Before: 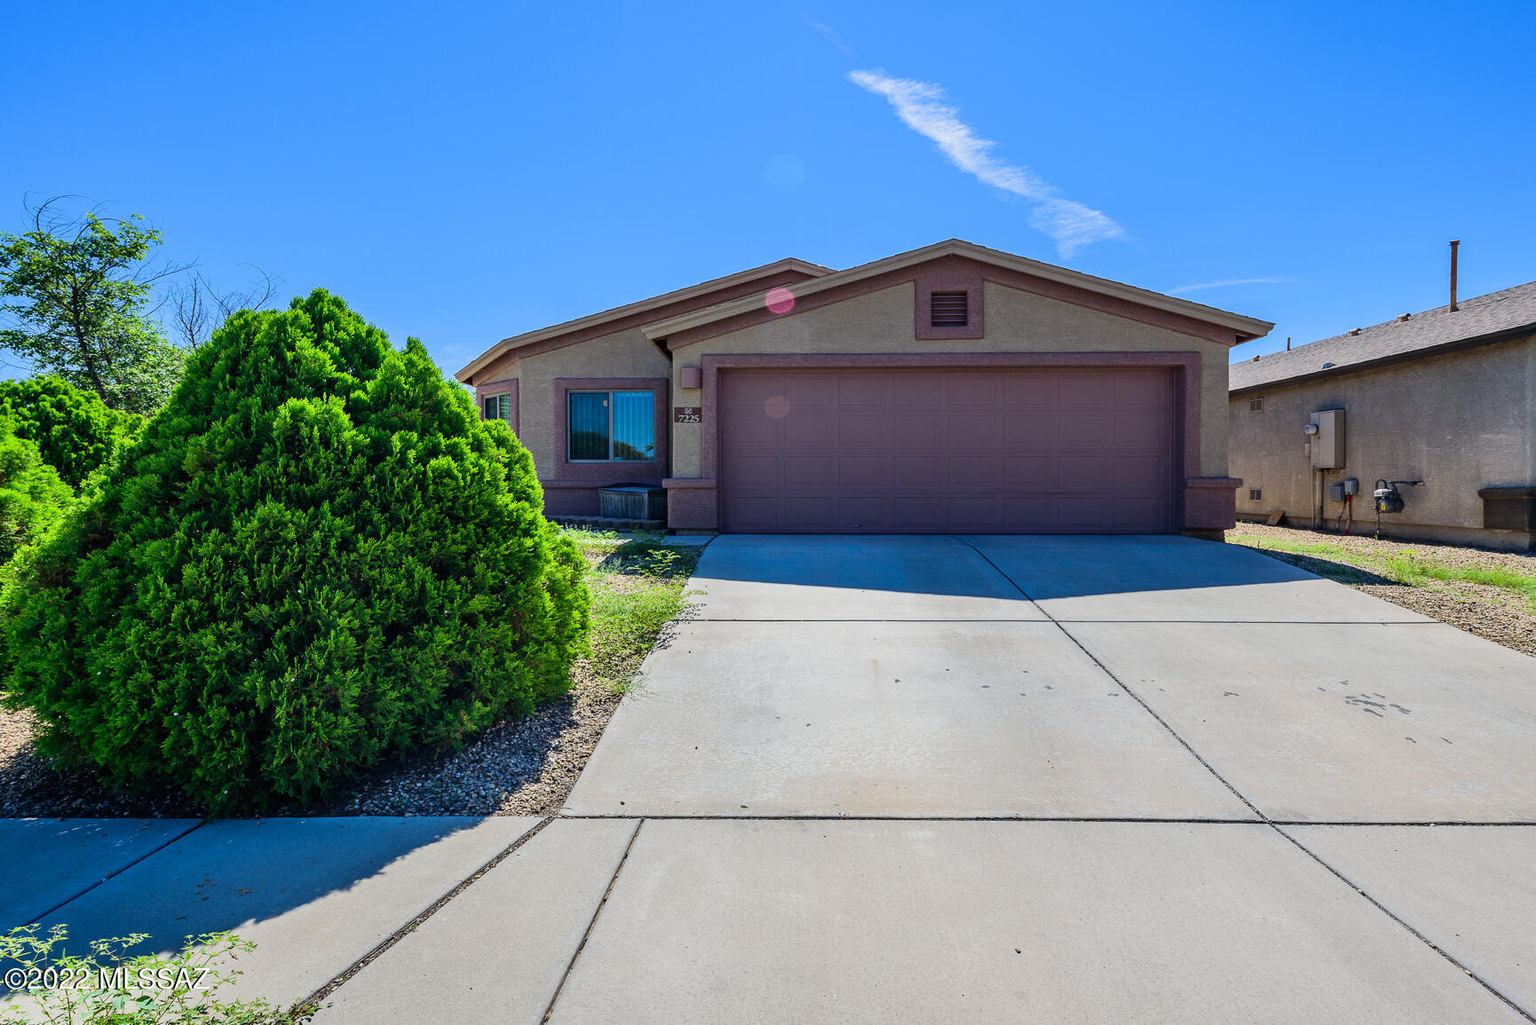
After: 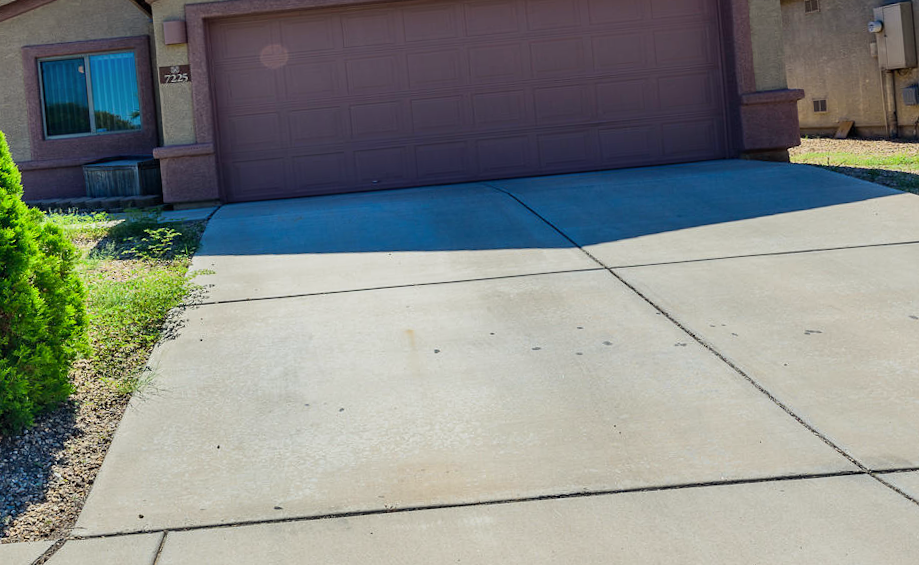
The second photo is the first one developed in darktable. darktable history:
crop: left 35.03%, top 36.625%, right 14.663%, bottom 20.057%
split-toning: shadows › saturation 0.61, highlights › saturation 0.58, balance -28.74, compress 87.36%
rotate and perspective: rotation -5.2°, automatic cropping off
white balance: emerald 1
rgb curve: curves: ch2 [(0, 0) (0.567, 0.512) (1, 1)], mode RGB, independent channels
